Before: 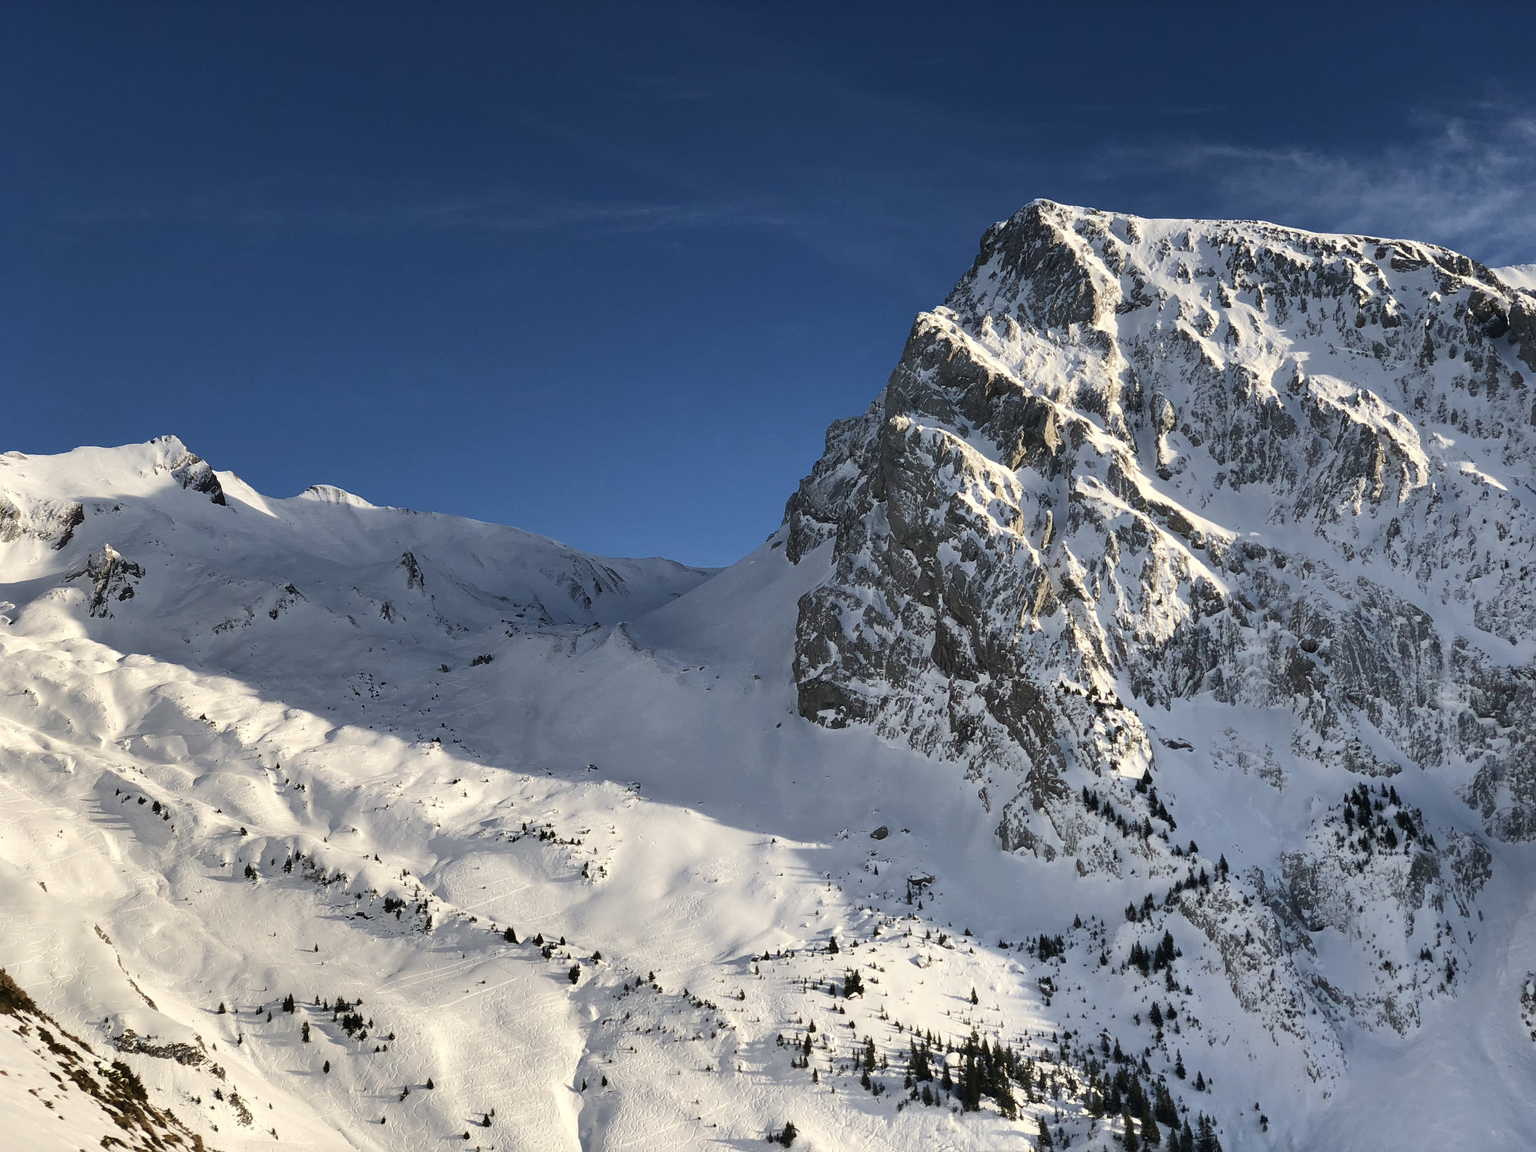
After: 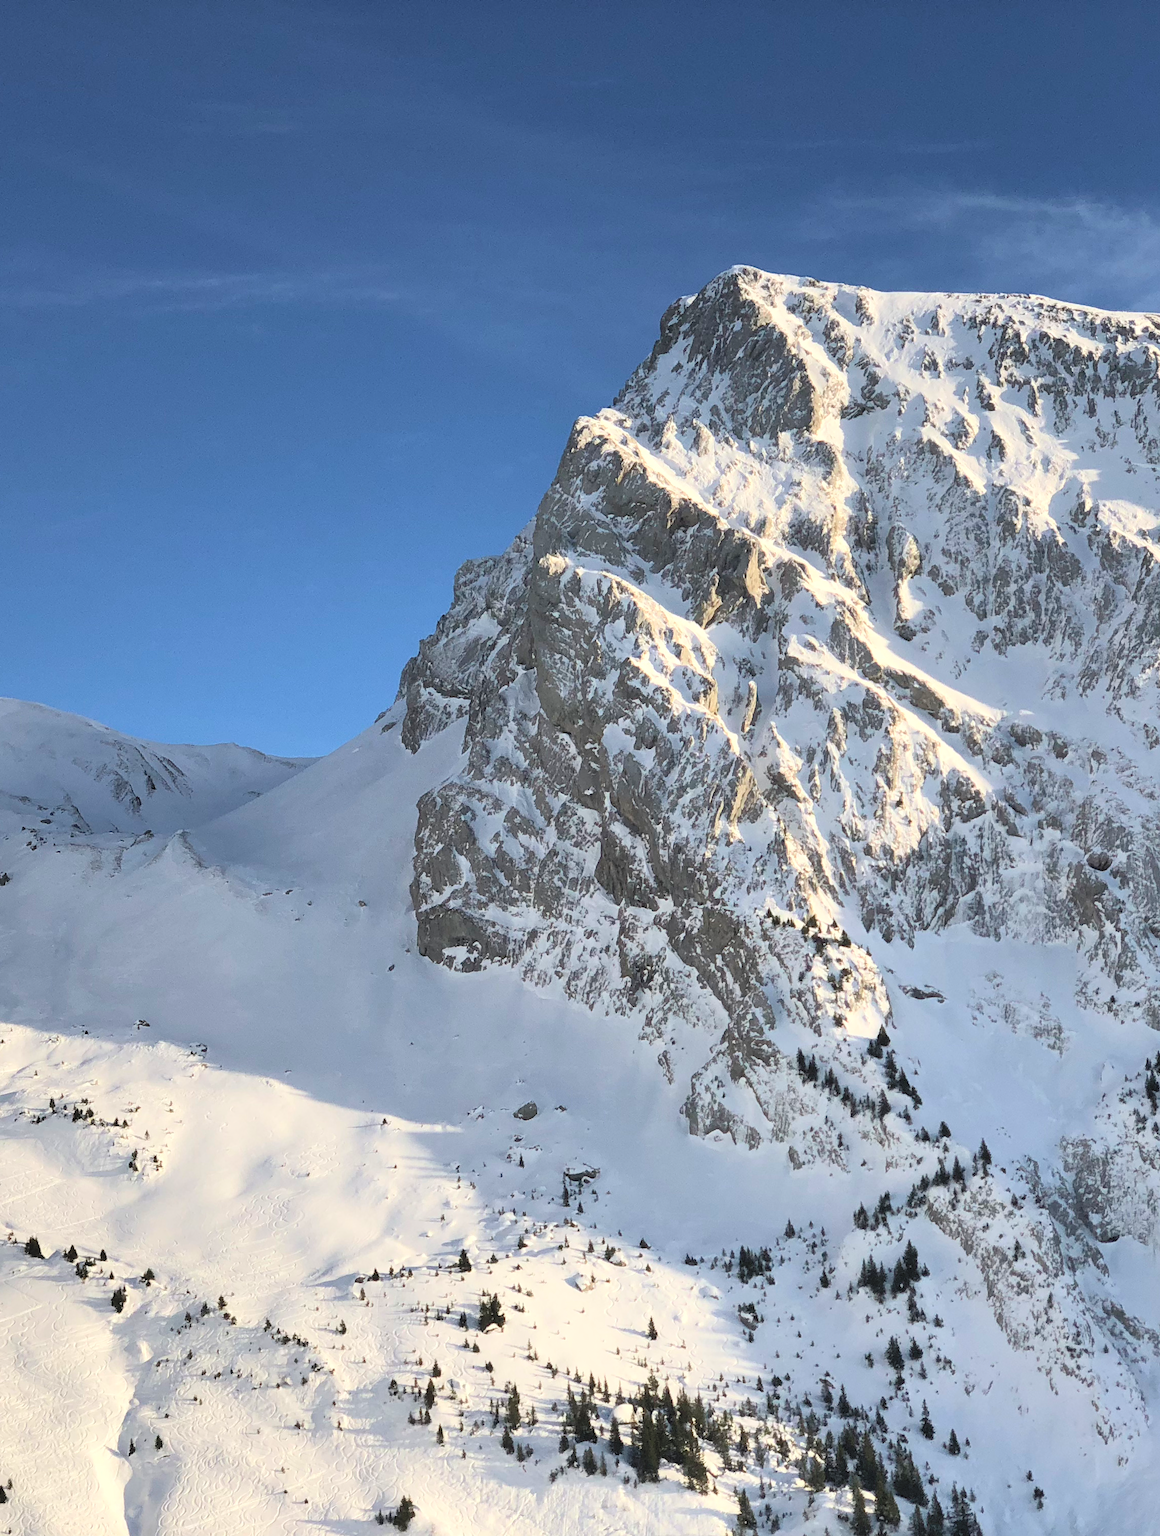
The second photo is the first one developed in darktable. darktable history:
crop: left 31.602%, top 0.009%, right 11.743%
exposure: compensate highlight preservation false
contrast brightness saturation: contrast 0.1, brightness 0.318, saturation 0.142
